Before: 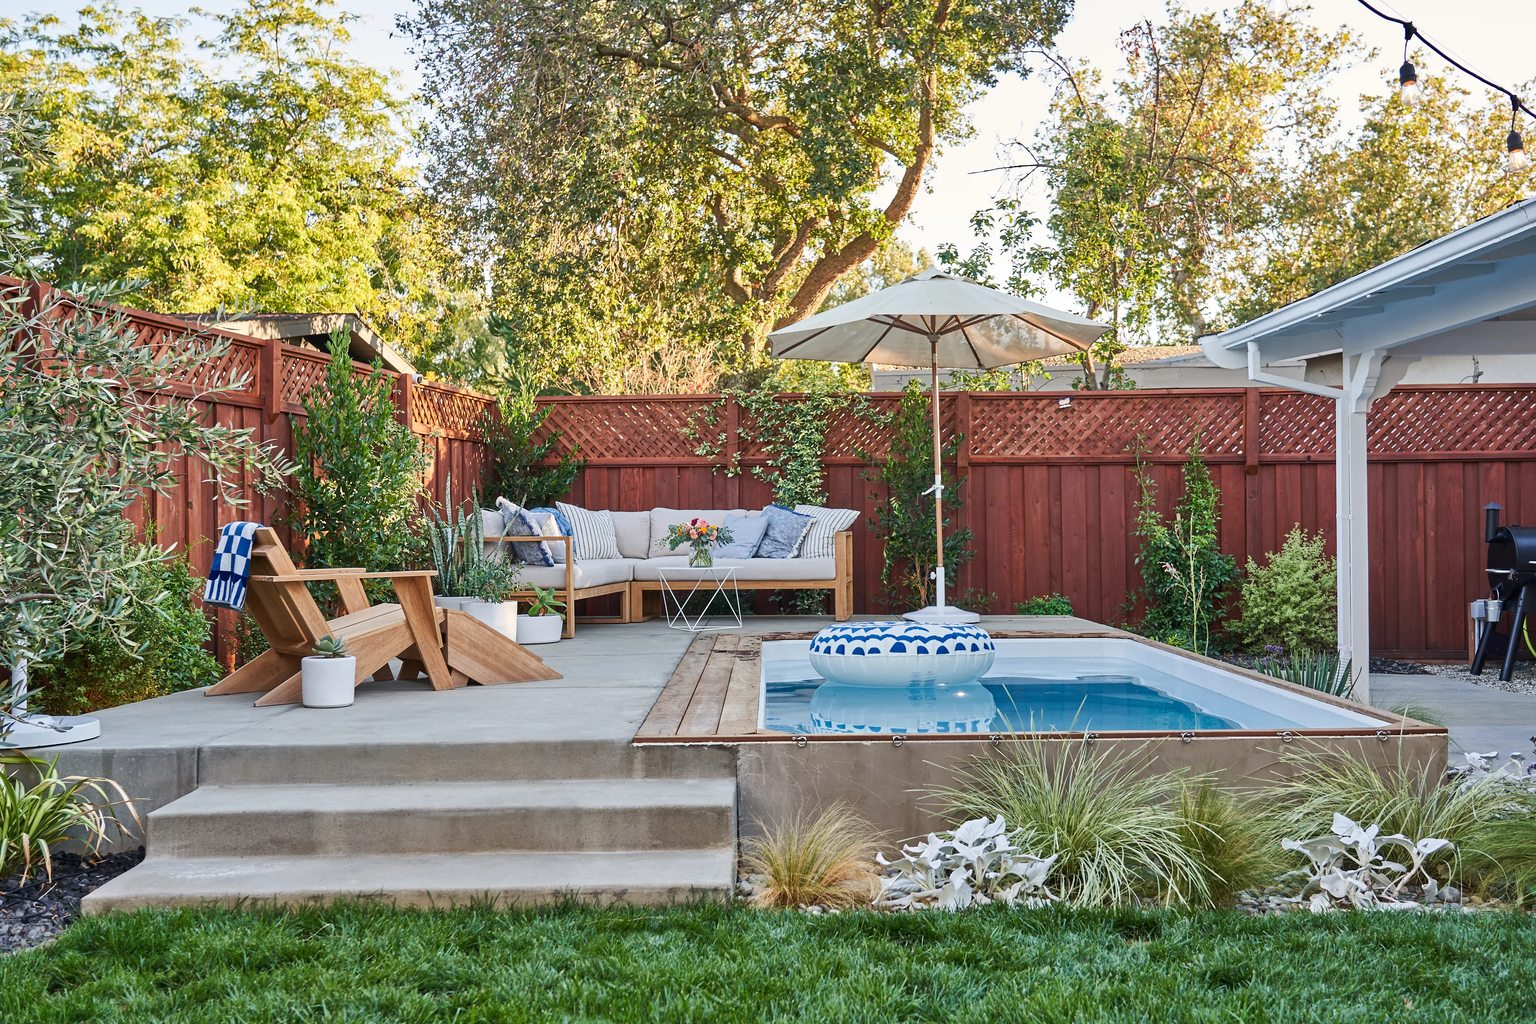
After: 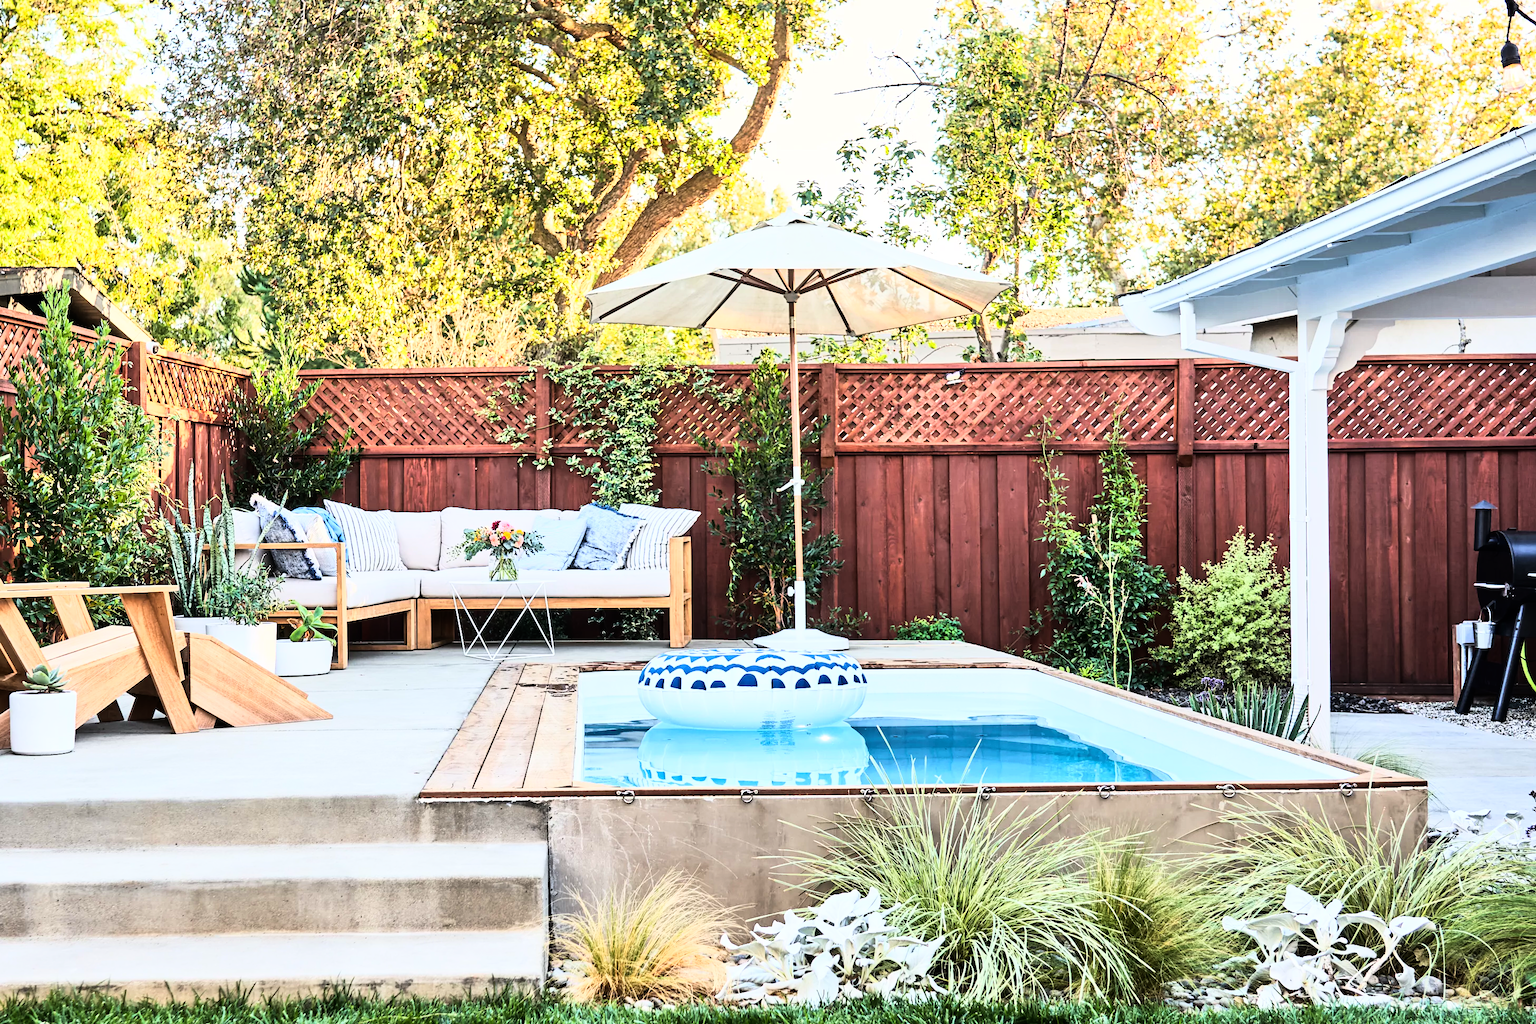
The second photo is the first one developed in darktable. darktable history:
crop: left 19.159%, top 9.58%, bottom 9.58%
rgb curve: curves: ch0 [(0, 0) (0.21, 0.15) (0.24, 0.21) (0.5, 0.75) (0.75, 0.96) (0.89, 0.99) (1, 1)]; ch1 [(0, 0.02) (0.21, 0.13) (0.25, 0.2) (0.5, 0.67) (0.75, 0.9) (0.89, 0.97) (1, 1)]; ch2 [(0, 0.02) (0.21, 0.13) (0.25, 0.2) (0.5, 0.67) (0.75, 0.9) (0.89, 0.97) (1, 1)], compensate middle gray true
